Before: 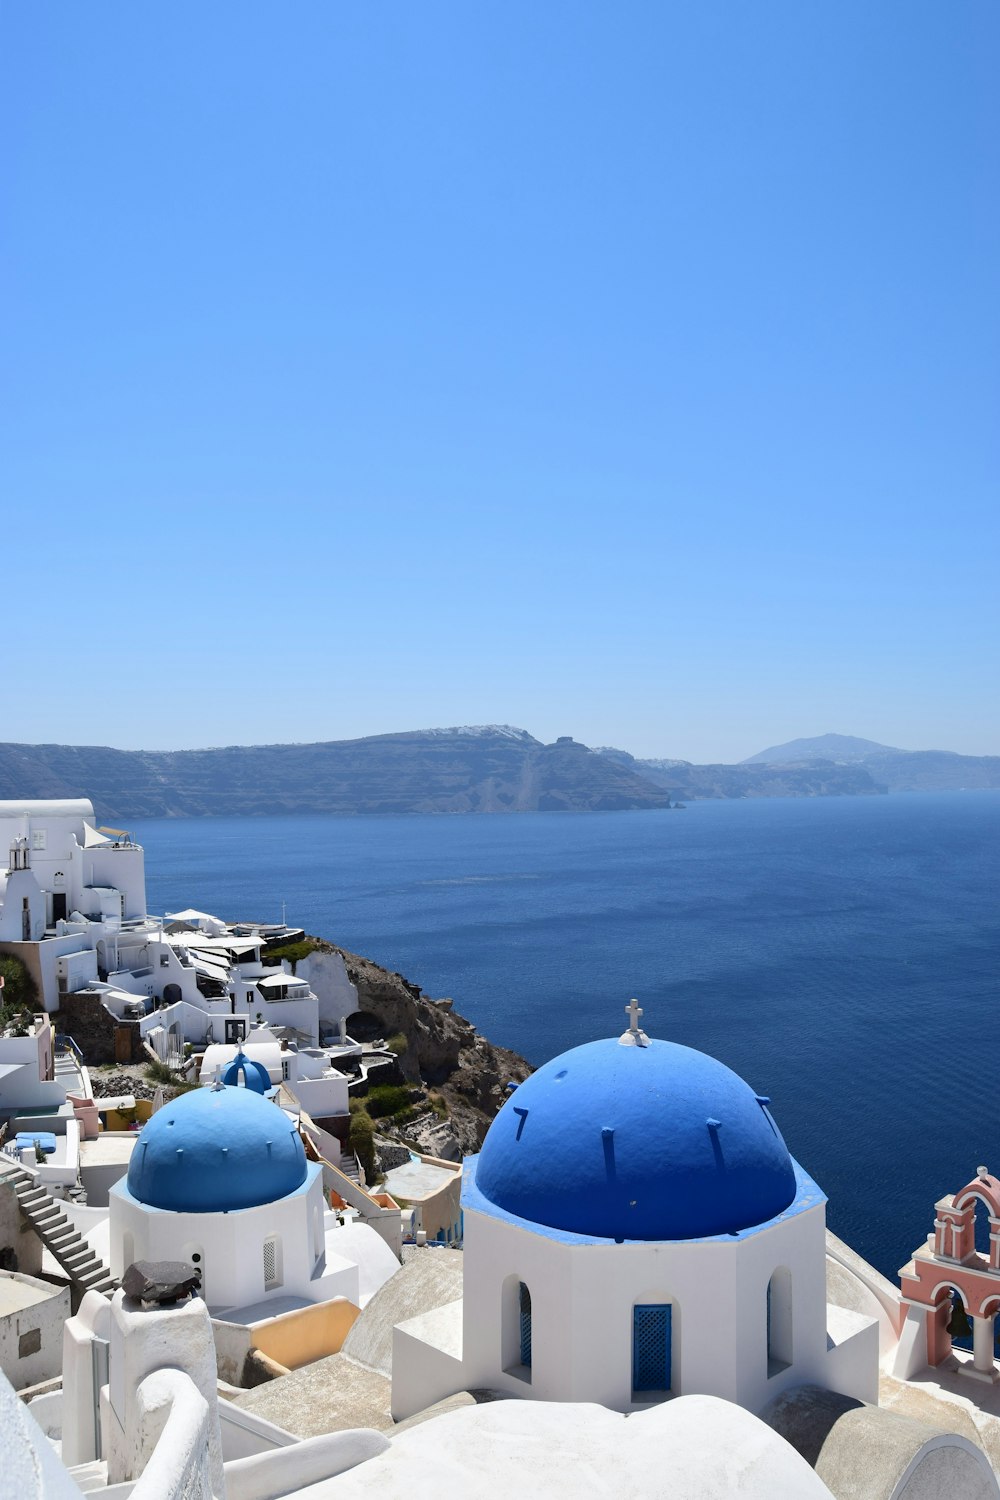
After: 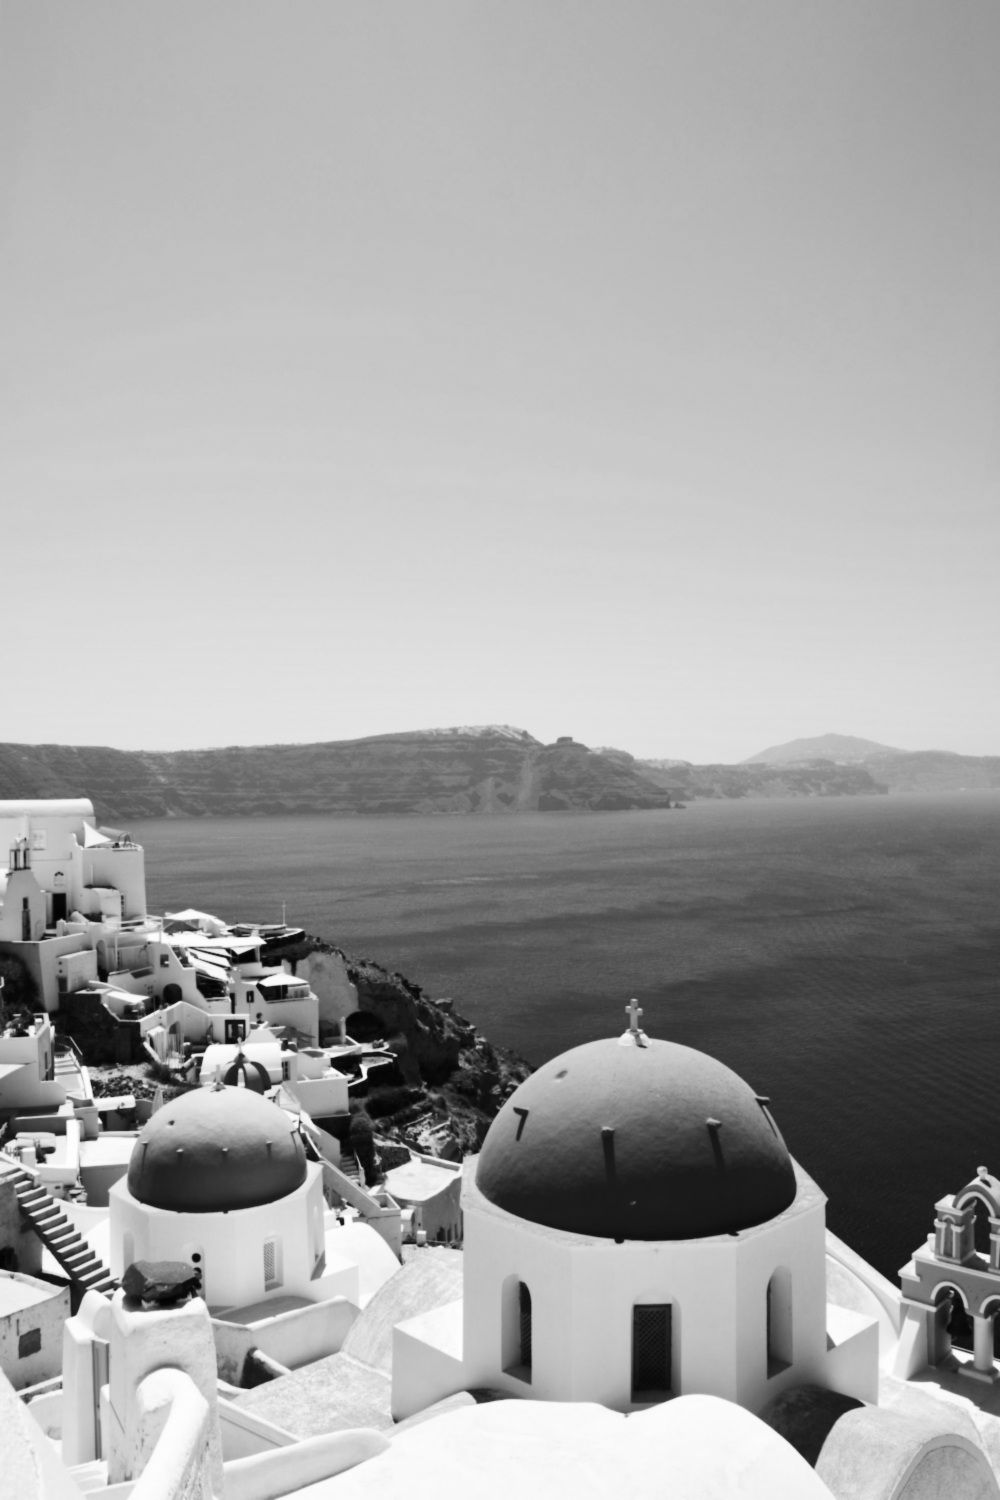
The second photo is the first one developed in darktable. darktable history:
monochrome: a 1.94, b -0.638
white balance: emerald 1
lowpass: radius 0.76, contrast 1.56, saturation 0, unbound 0
